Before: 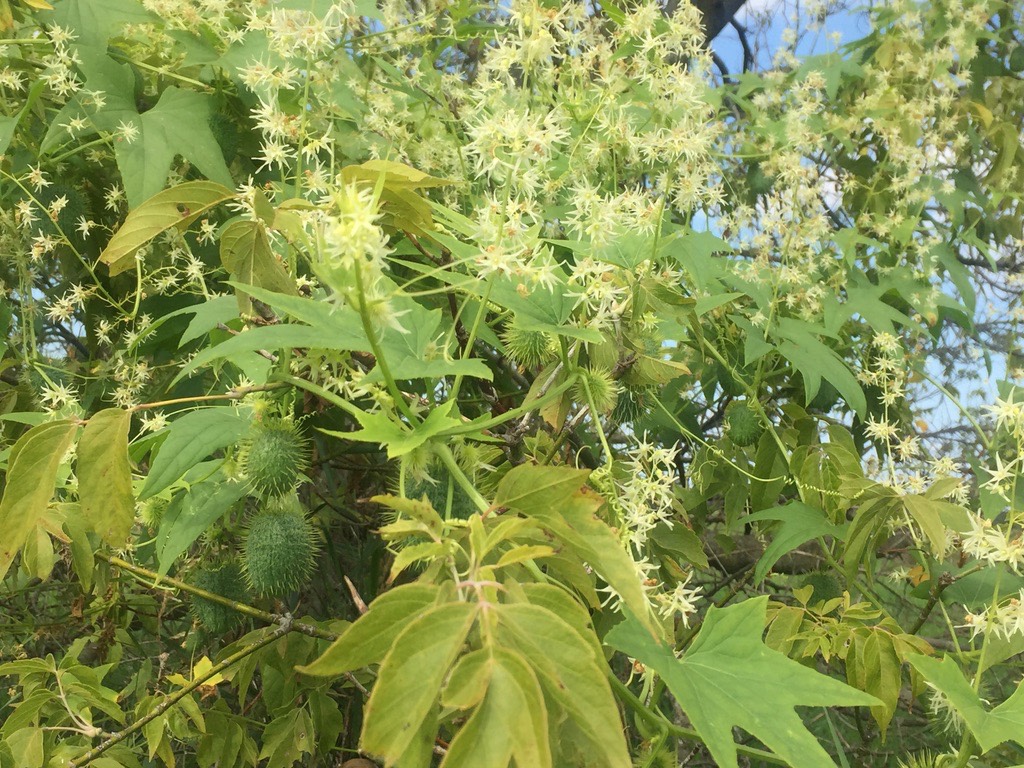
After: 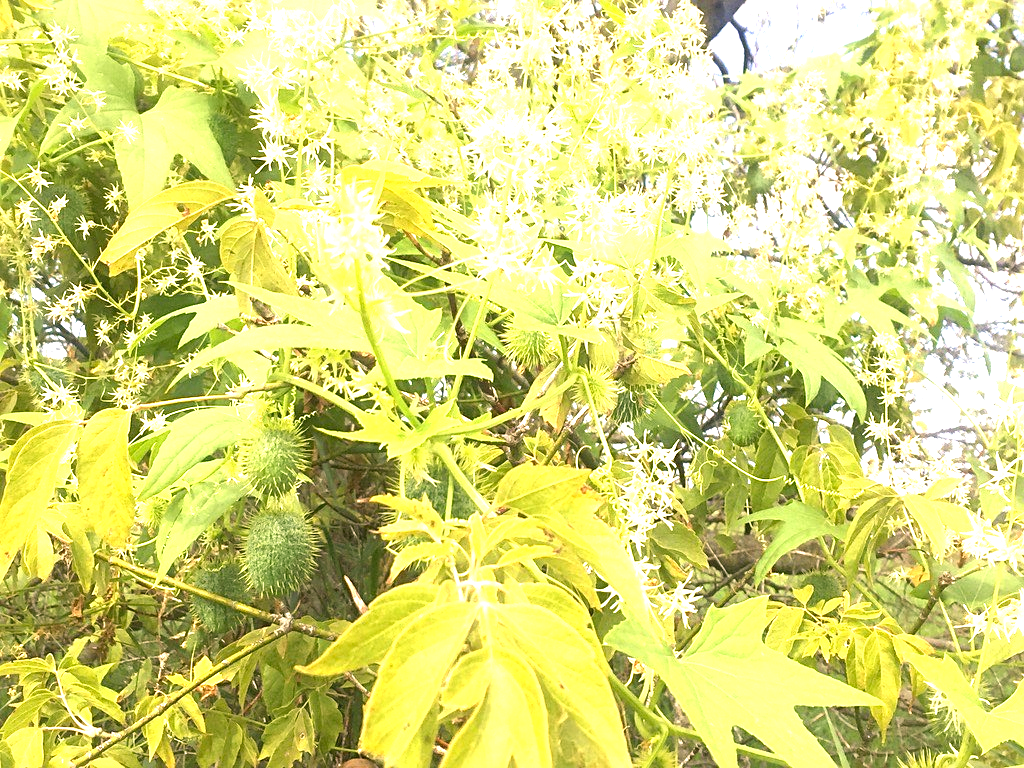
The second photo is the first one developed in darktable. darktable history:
sharpen: radius 2.529, amount 0.323
exposure: black level correction 0.001, exposure 1.719 EV, compensate exposure bias true, compensate highlight preservation false
color correction: highlights a* 12.23, highlights b* 5.41
